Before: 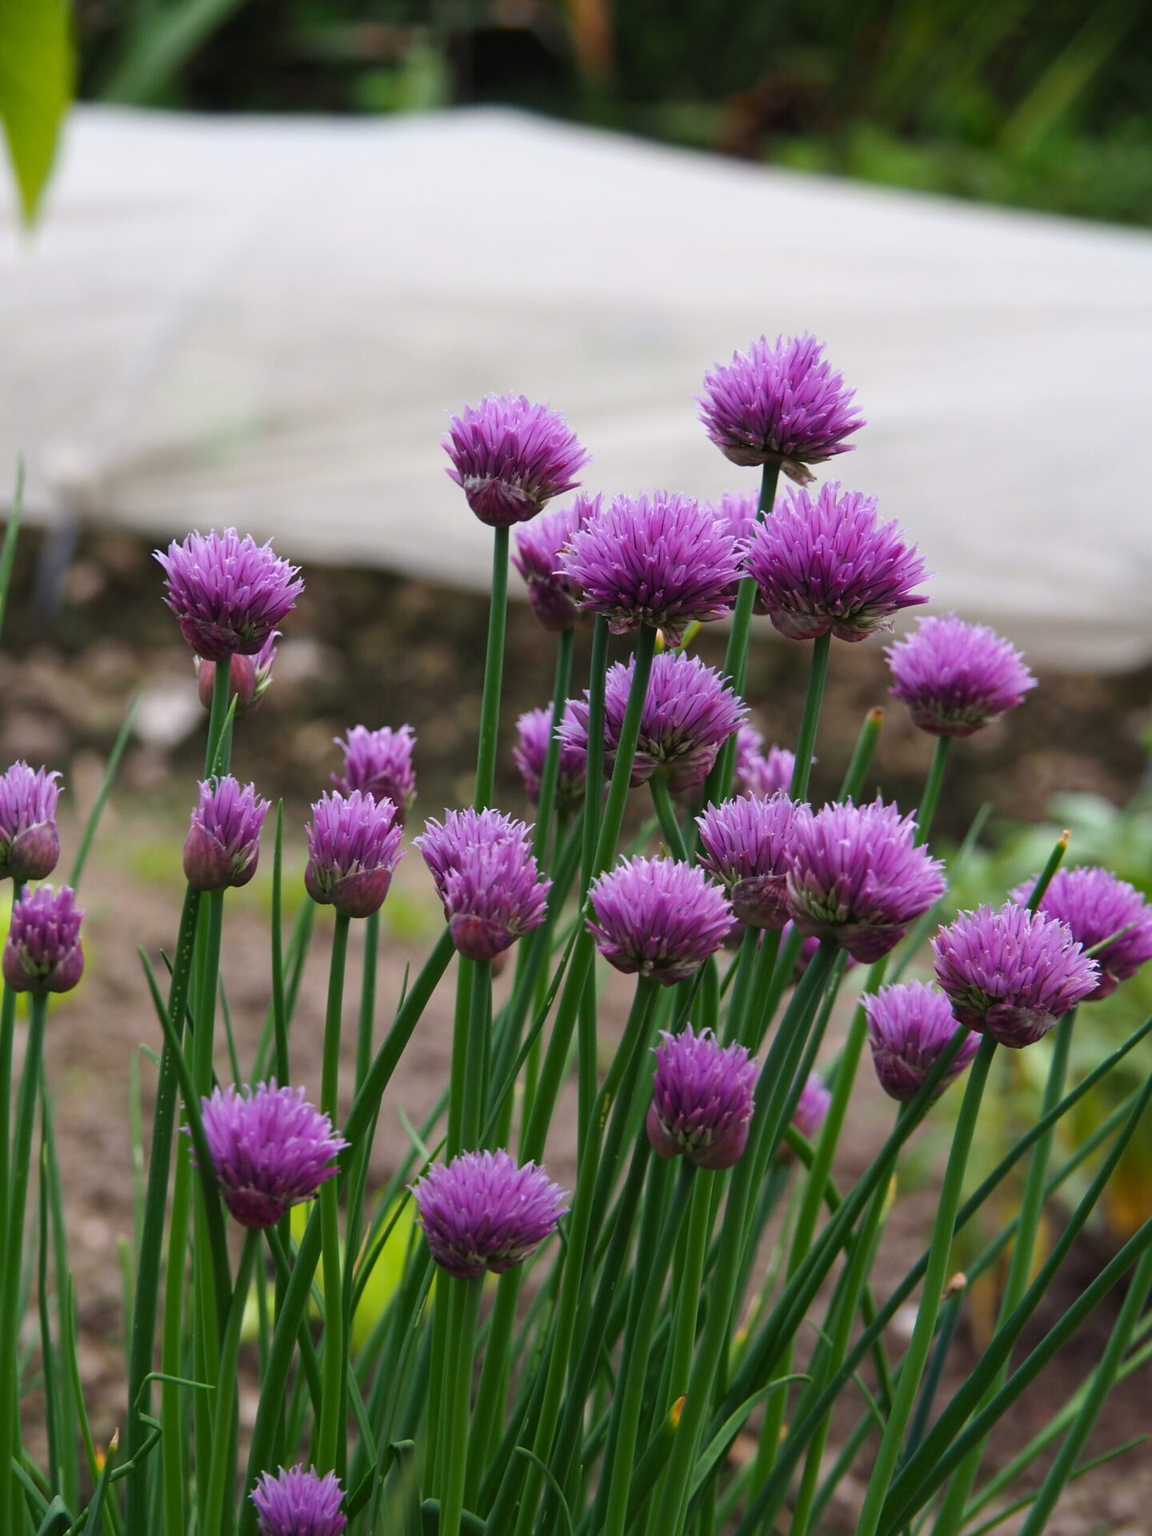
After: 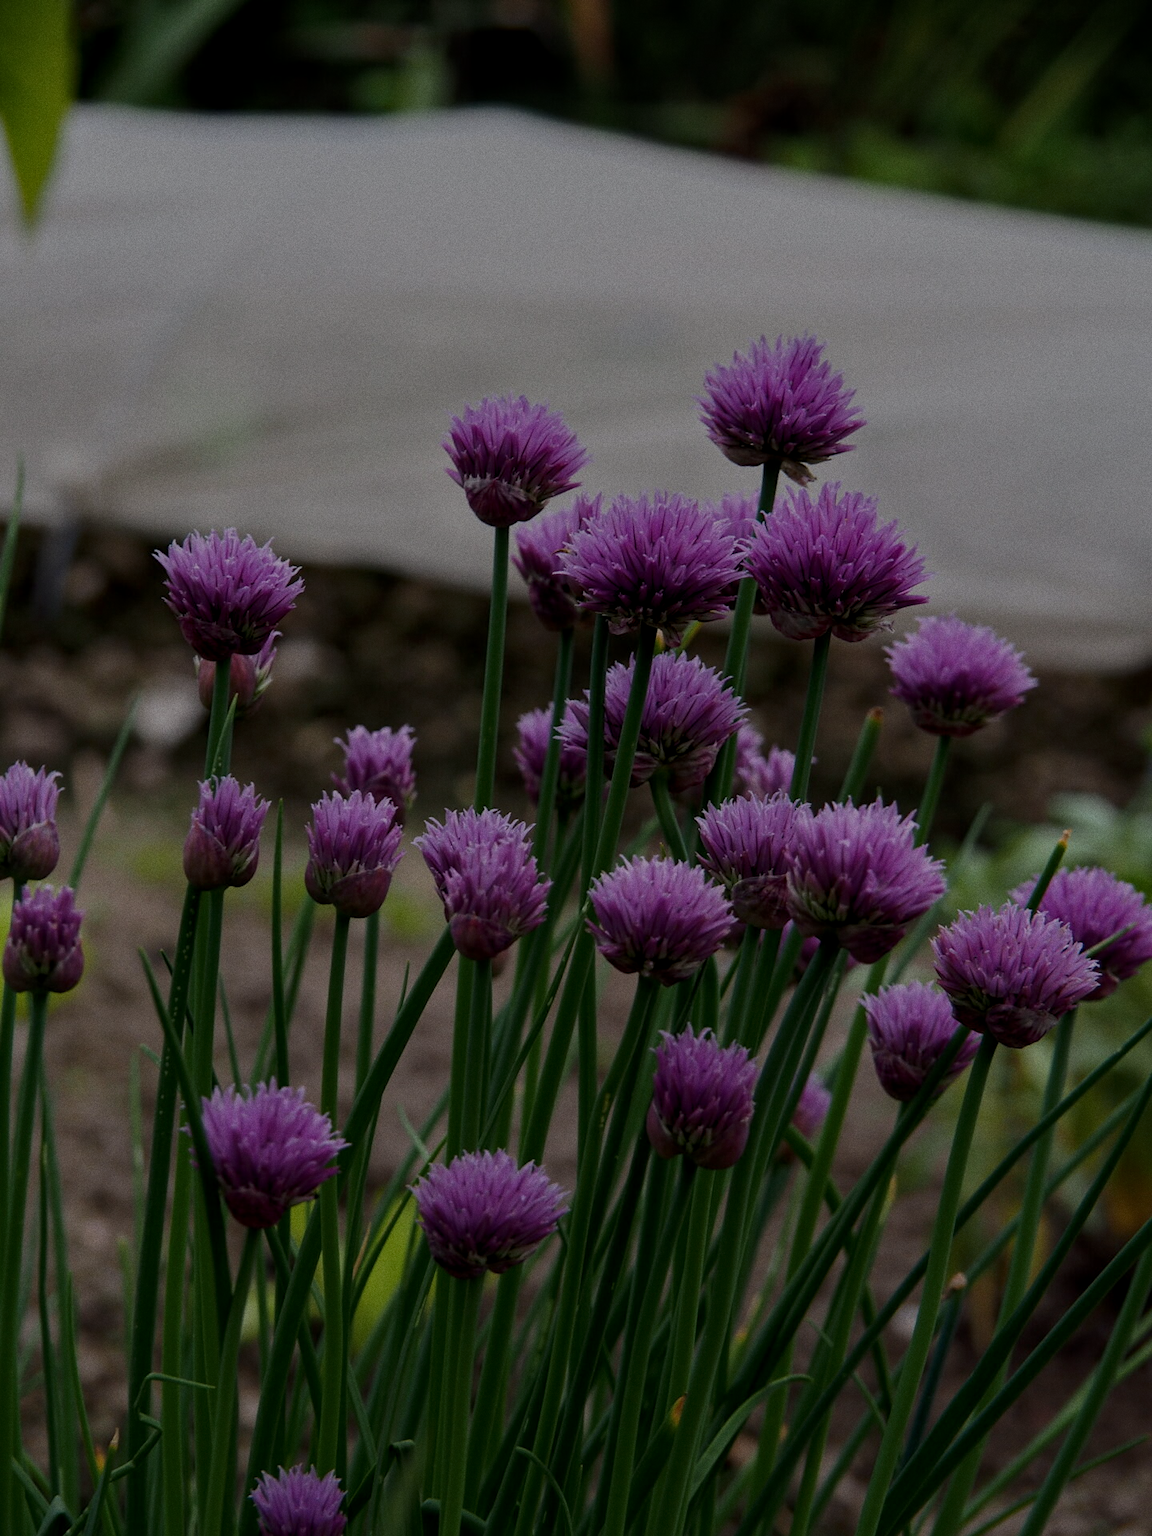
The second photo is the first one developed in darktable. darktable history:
tone equalizer: -8 EV -2 EV, -7 EV -2 EV, -6 EV -2 EV, -5 EV -2 EV, -4 EV -2 EV, -3 EV -2 EV, -2 EV -2 EV, -1 EV -1.63 EV, +0 EV -2 EV
bloom: size 5%, threshold 95%, strength 15%
grain: coarseness 0.09 ISO
local contrast: on, module defaults
